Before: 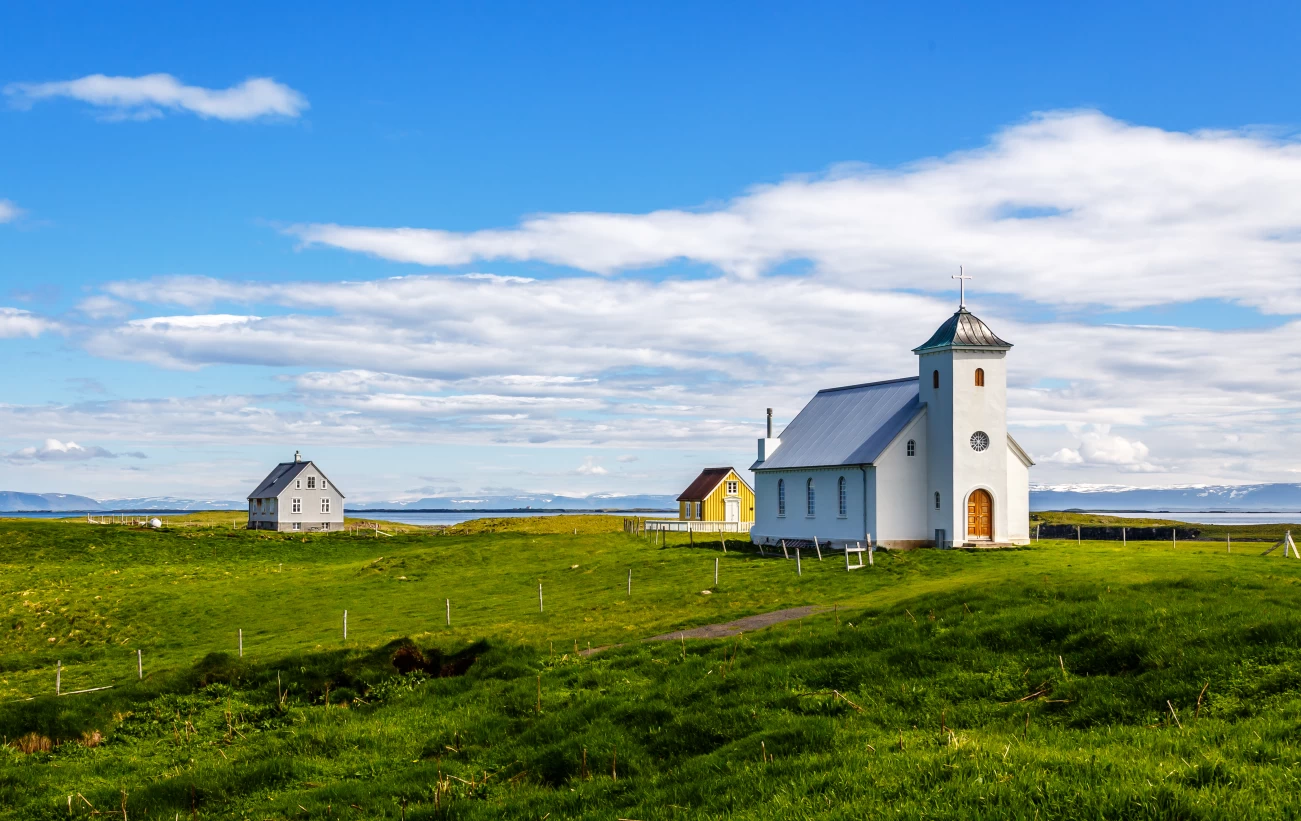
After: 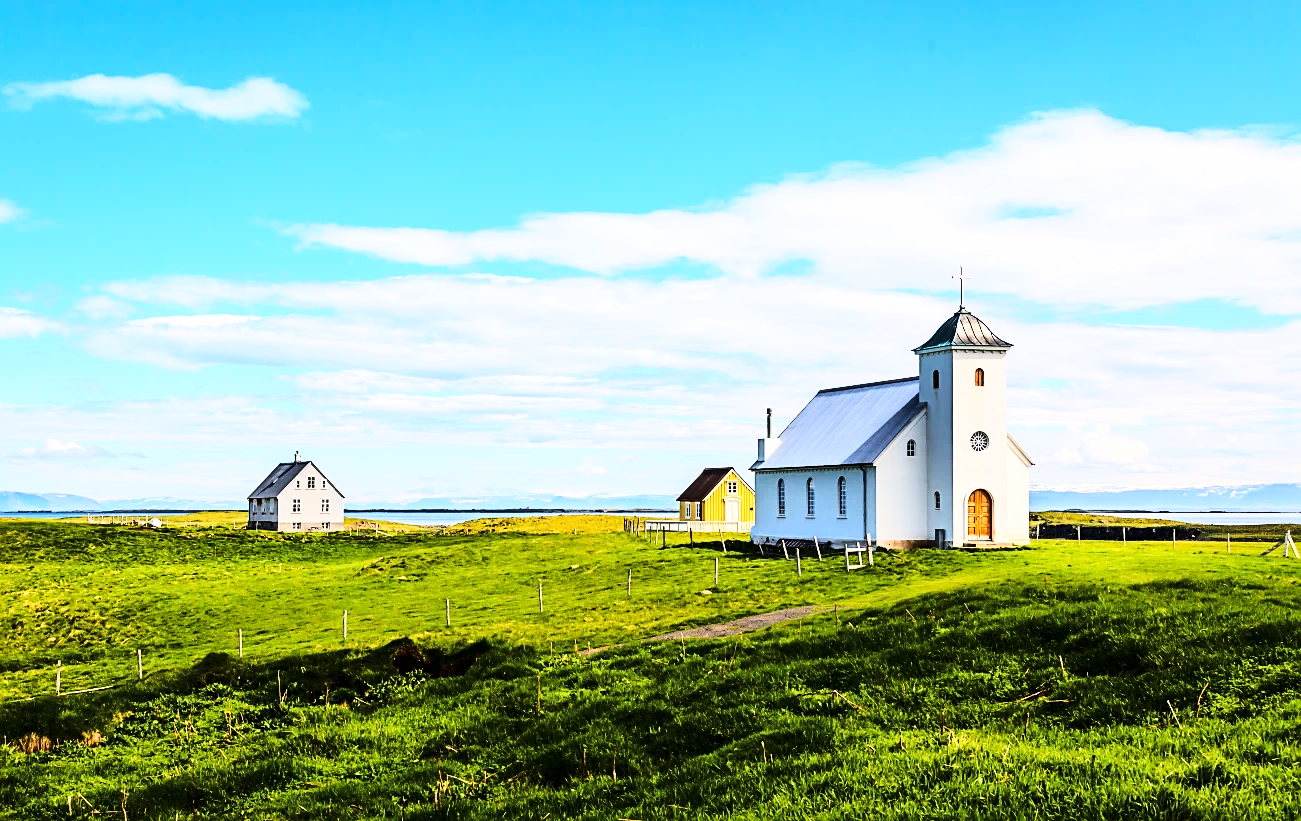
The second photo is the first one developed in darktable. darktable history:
base curve: curves: ch0 [(0, 0) (0.028, 0.03) (0.121, 0.232) (0.46, 0.748) (0.859, 0.968) (1, 1)]
tone curve: curves: ch0 [(0, 0) (0.288, 0.201) (0.683, 0.793) (1, 1)], color space Lab, linked channels, preserve colors none
sharpen: on, module defaults
